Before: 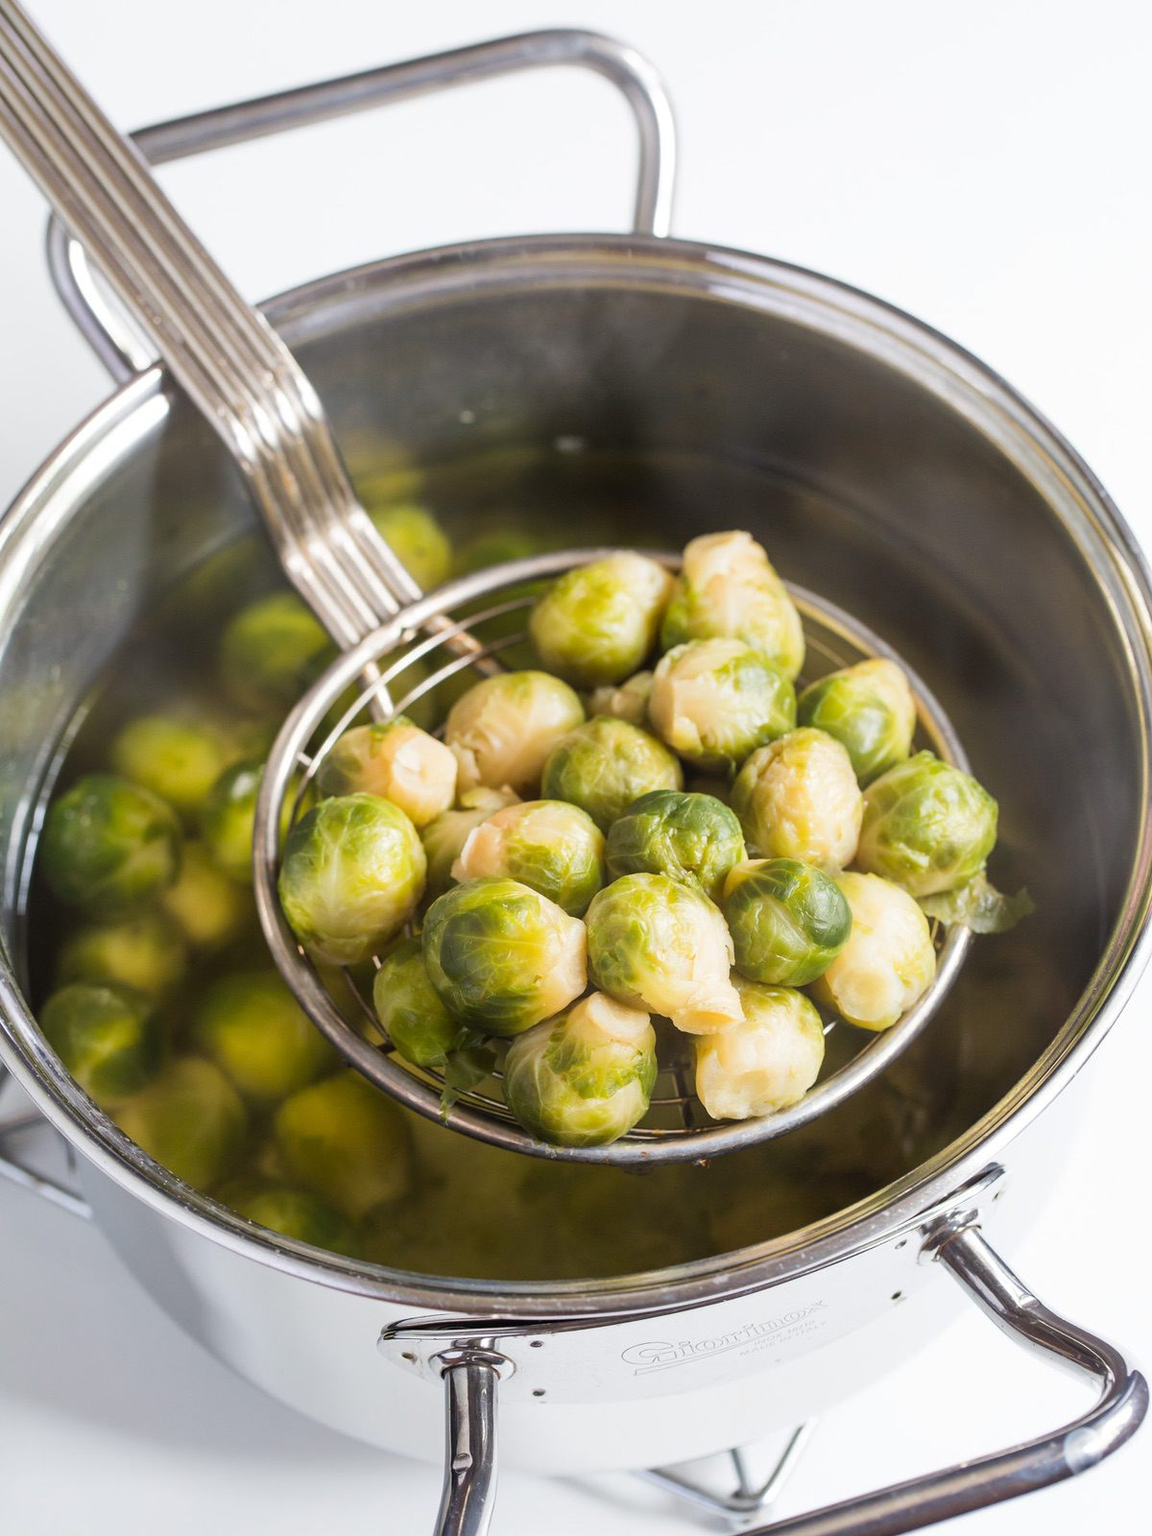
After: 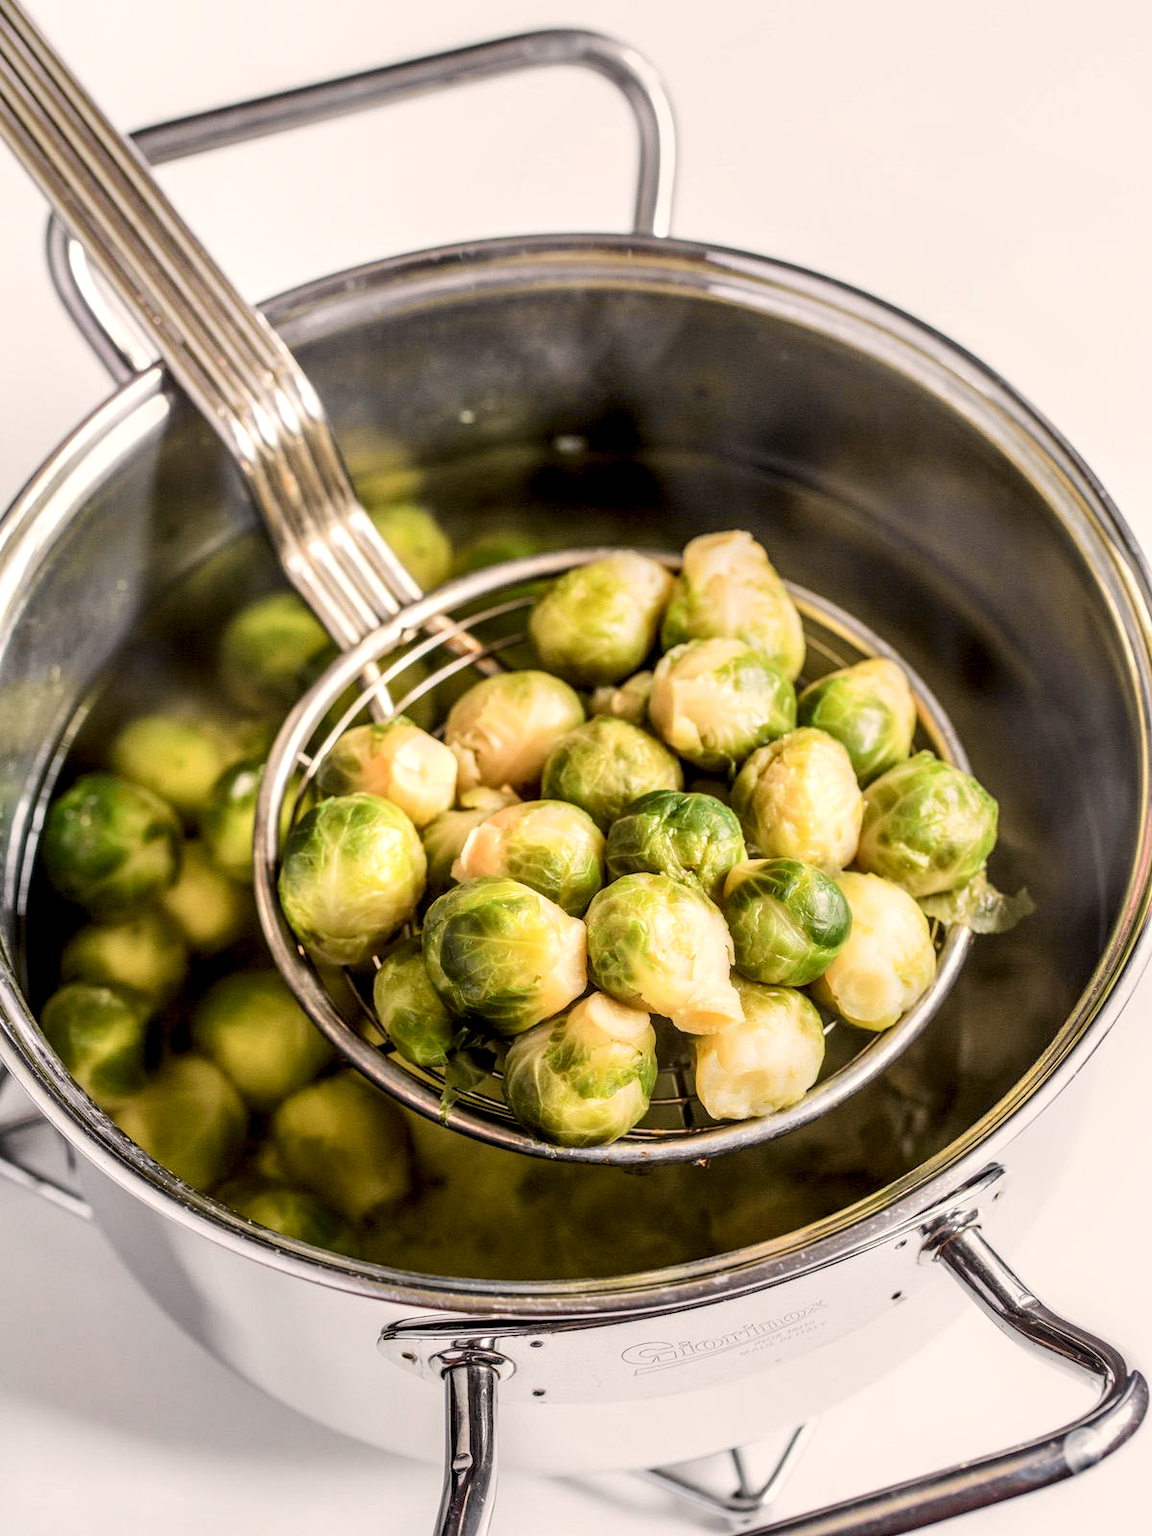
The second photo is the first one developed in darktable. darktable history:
local contrast: highlights 14%, shadows 37%, detail 183%, midtone range 0.474
tone curve: curves: ch0 [(0, 0.019) (0.066, 0.043) (0.189, 0.182) (0.368, 0.407) (0.501, 0.564) (0.677, 0.729) (0.851, 0.861) (0.997, 0.959)]; ch1 [(0, 0) (0.187, 0.121) (0.388, 0.346) (0.437, 0.409) (0.474, 0.472) (0.499, 0.501) (0.514, 0.515) (0.542, 0.557) (0.645, 0.686) (0.812, 0.856) (1, 1)]; ch2 [(0, 0) (0.246, 0.214) (0.421, 0.427) (0.459, 0.484) (0.5, 0.504) (0.518, 0.523) (0.529, 0.548) (0.56, 0.576) (0.607, 0.63) (0.744, 0.734) (0.867, 0.821) (0.993, 0.889)], color space Lab, independent channels, preserve colors none
color correction: highlights a* 3.72, highlights b* 5.09
